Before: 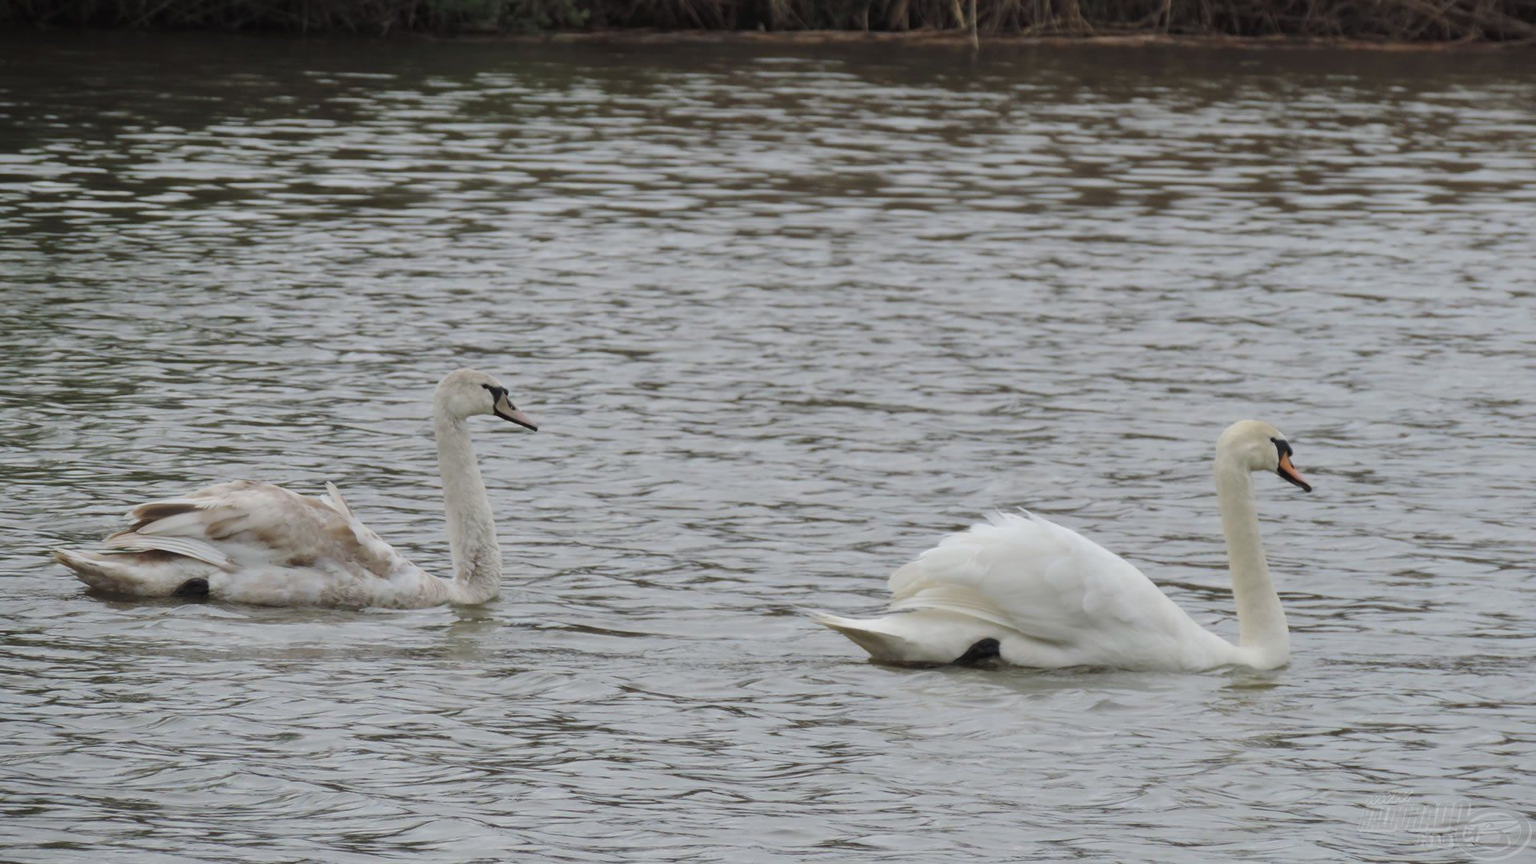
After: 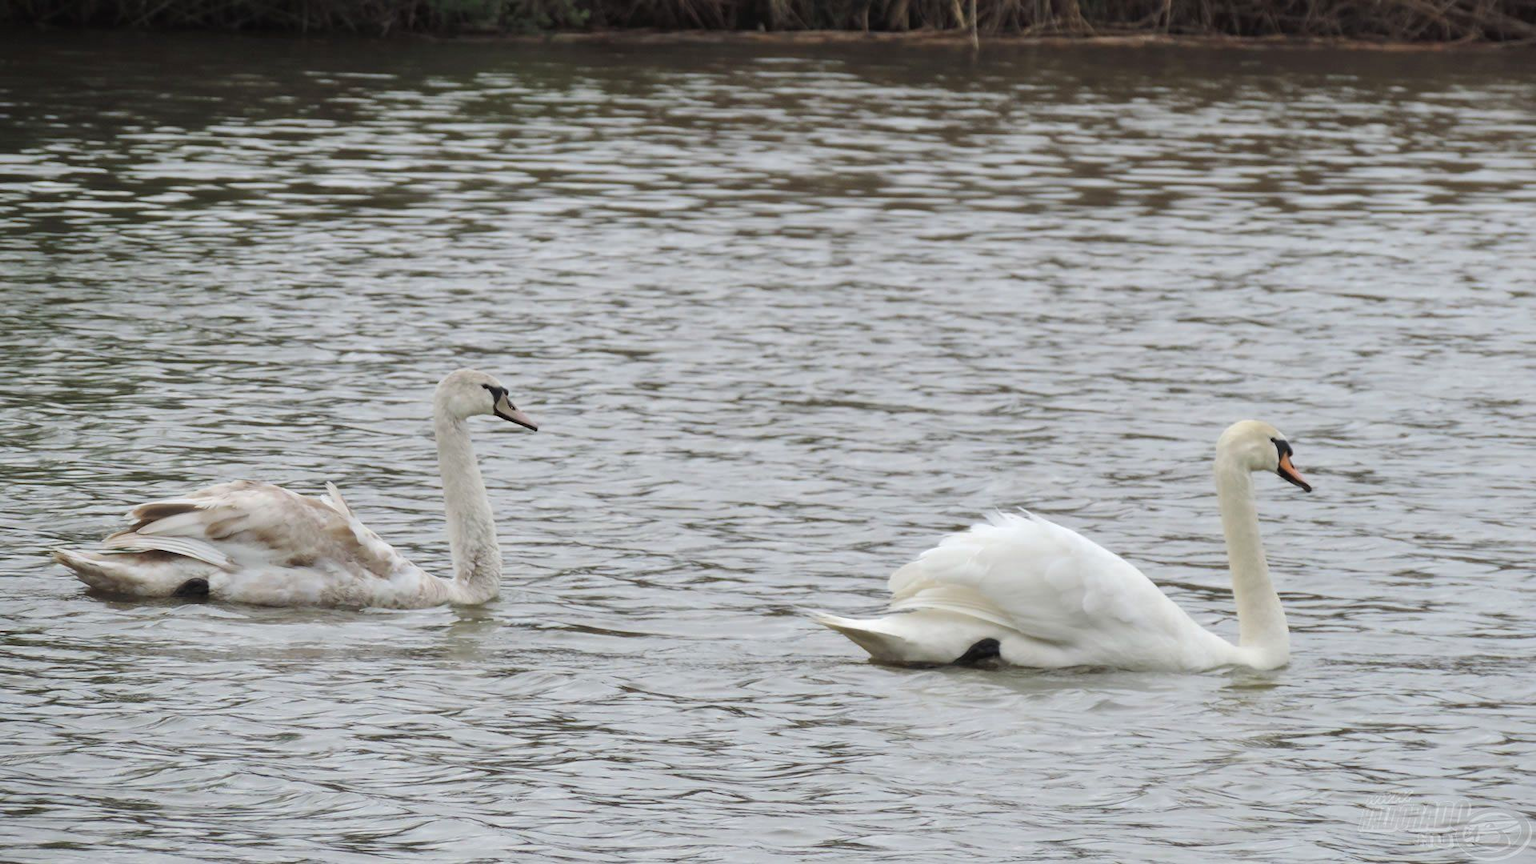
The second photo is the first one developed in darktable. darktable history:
levels: mode automatic, levels [0, 0.499, 1]
